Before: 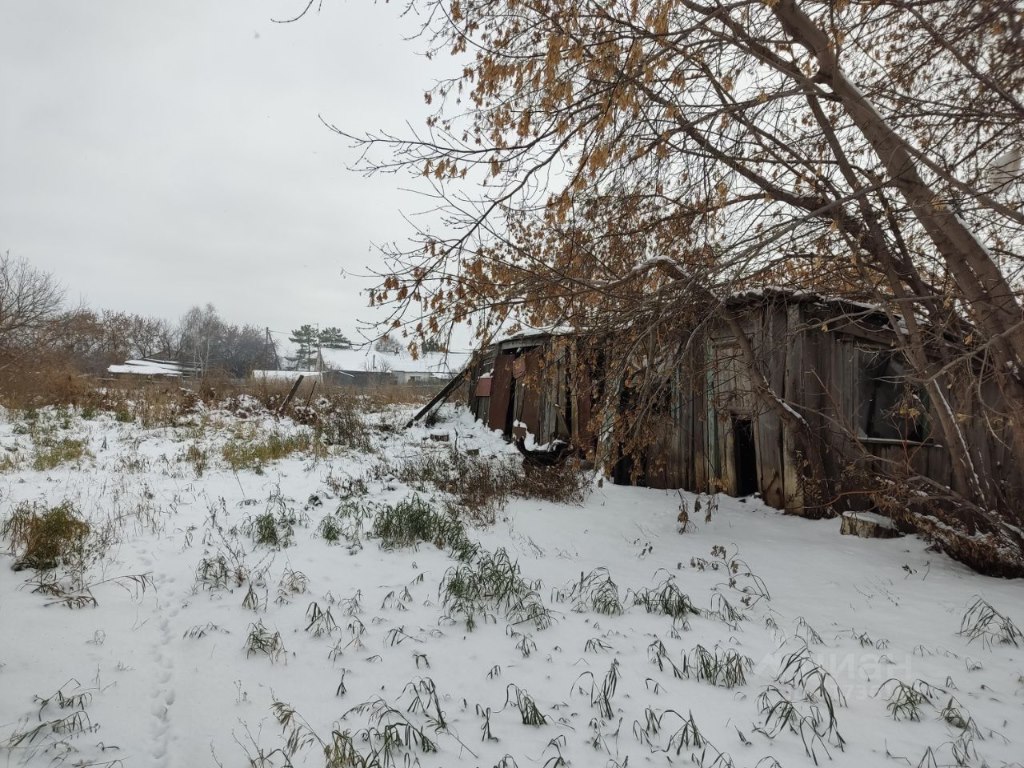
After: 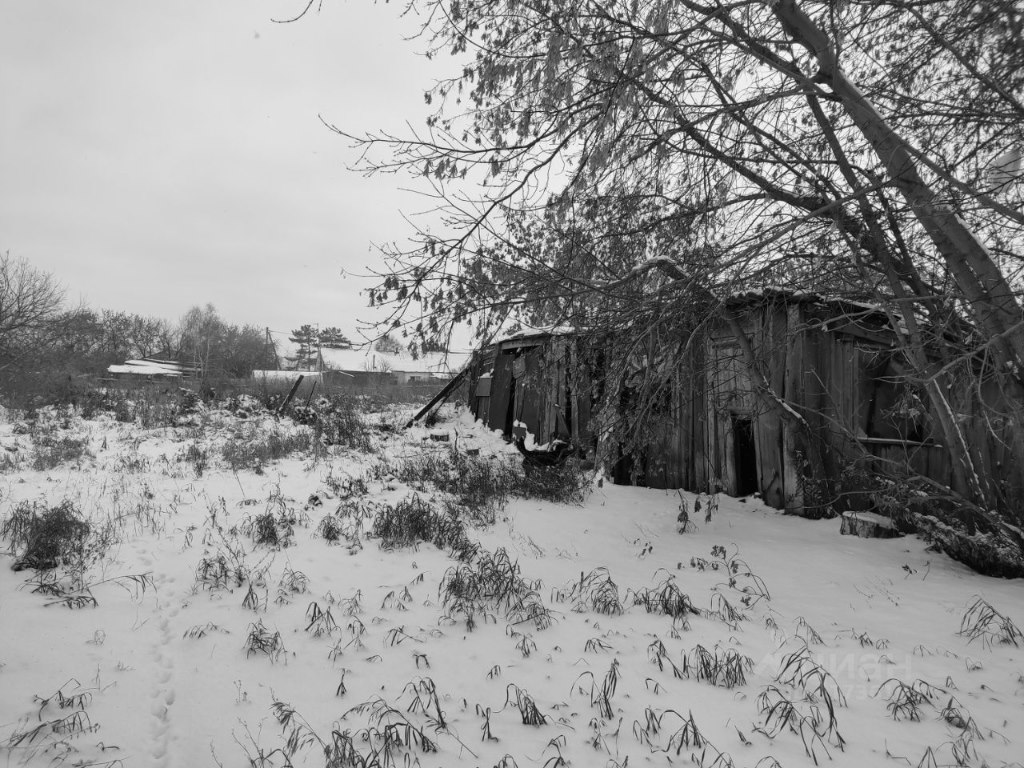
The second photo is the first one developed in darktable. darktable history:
tone equalizer: on, module defaults
monochrome: a 32, b 64, size 2.3
